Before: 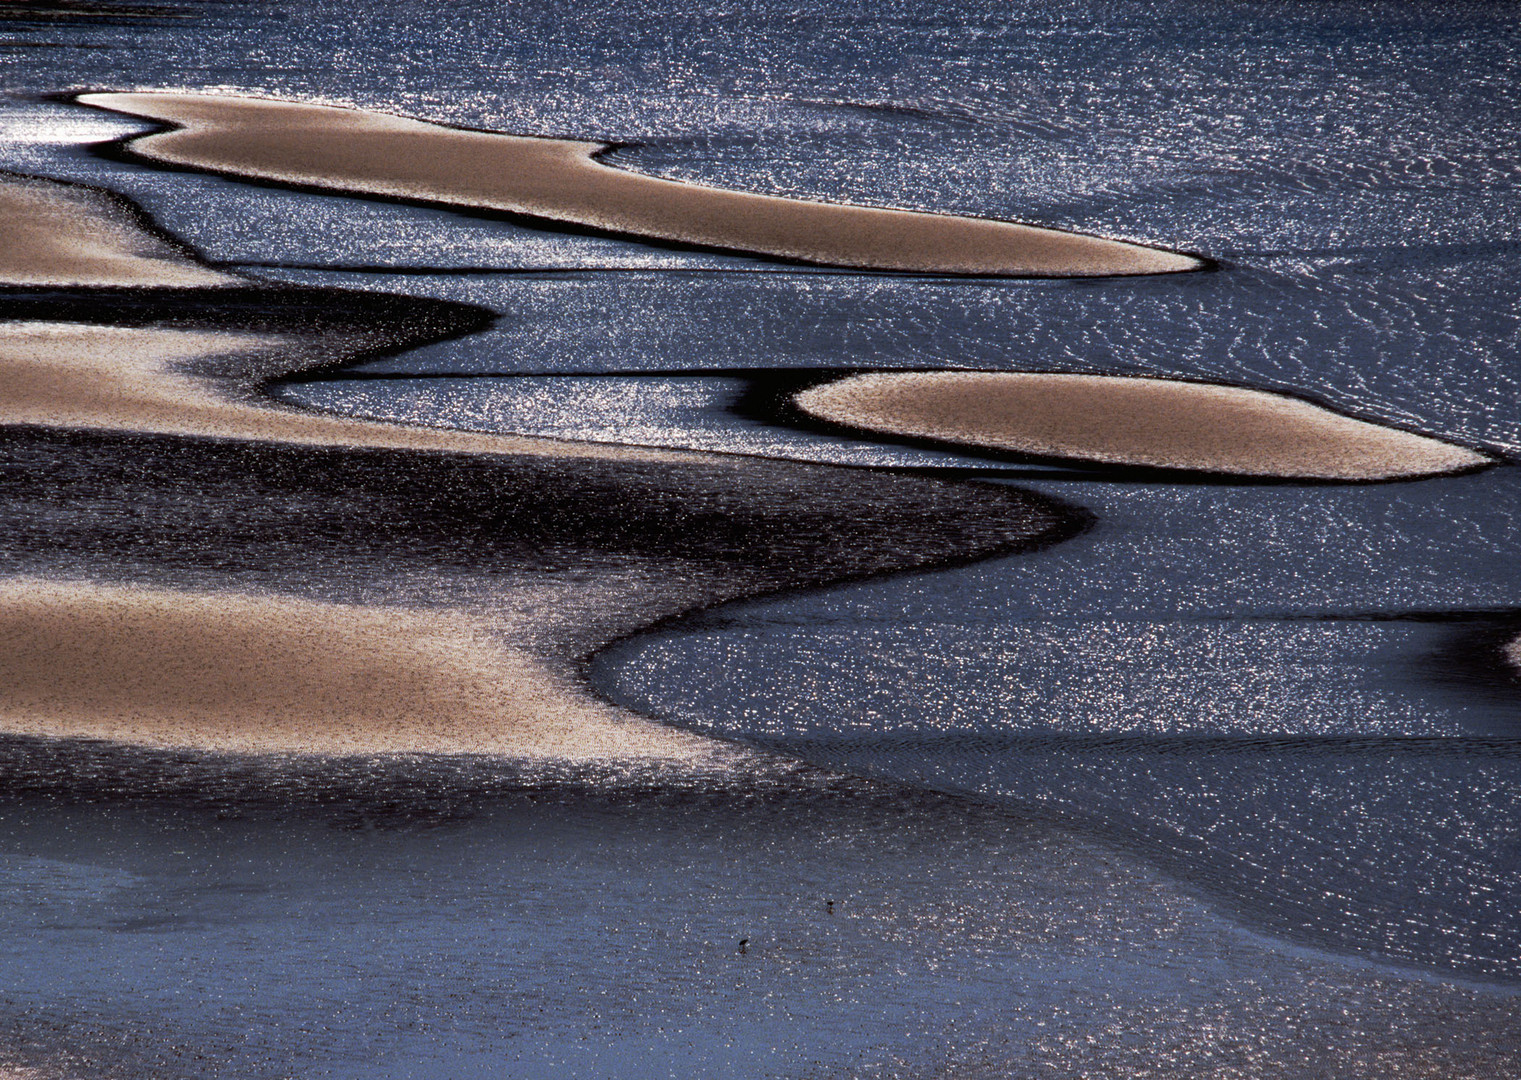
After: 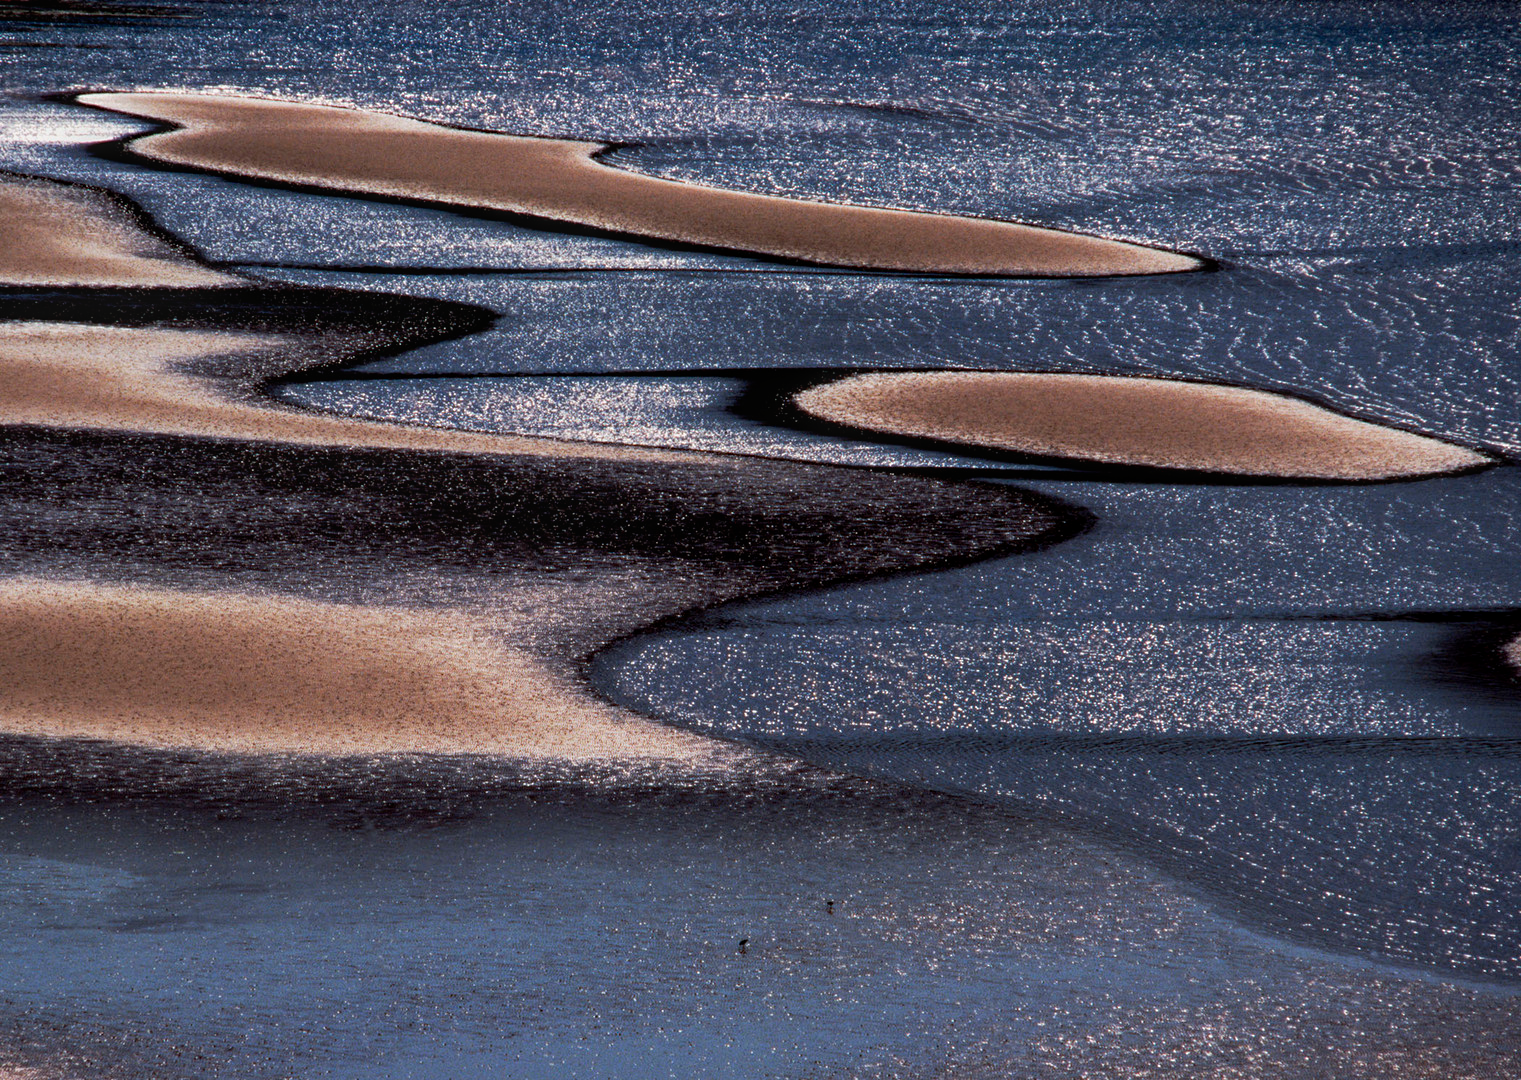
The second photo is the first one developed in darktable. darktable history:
sharpen: radius 5.356, amount 0.317, threshold 26.387
local contrast: detail 109%
